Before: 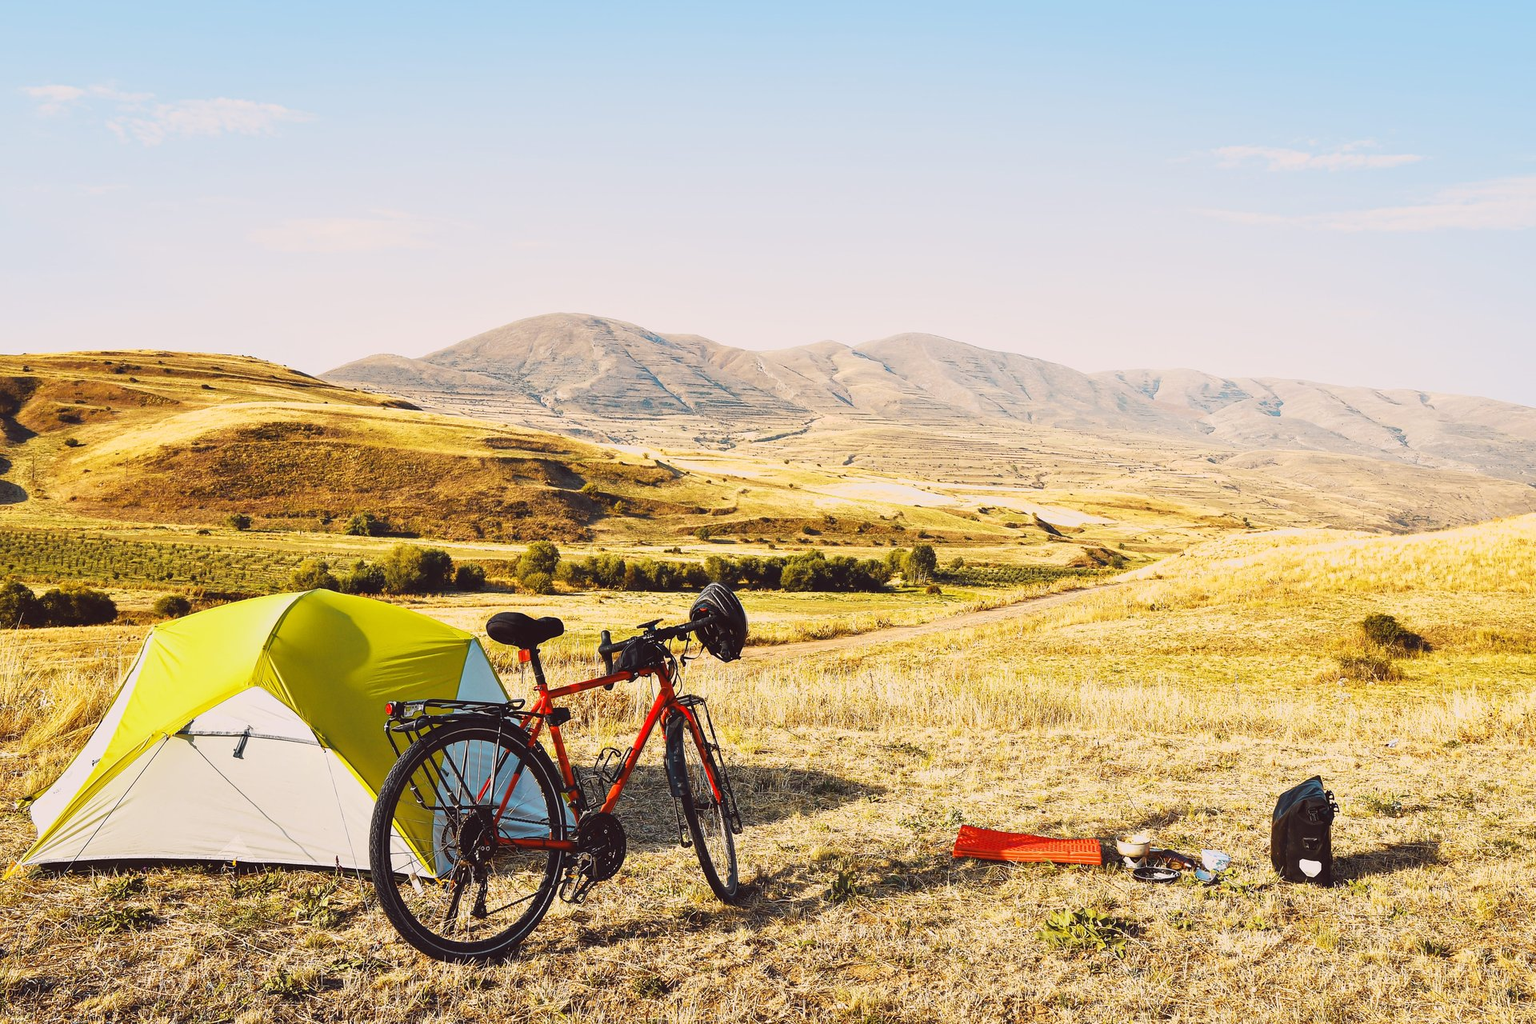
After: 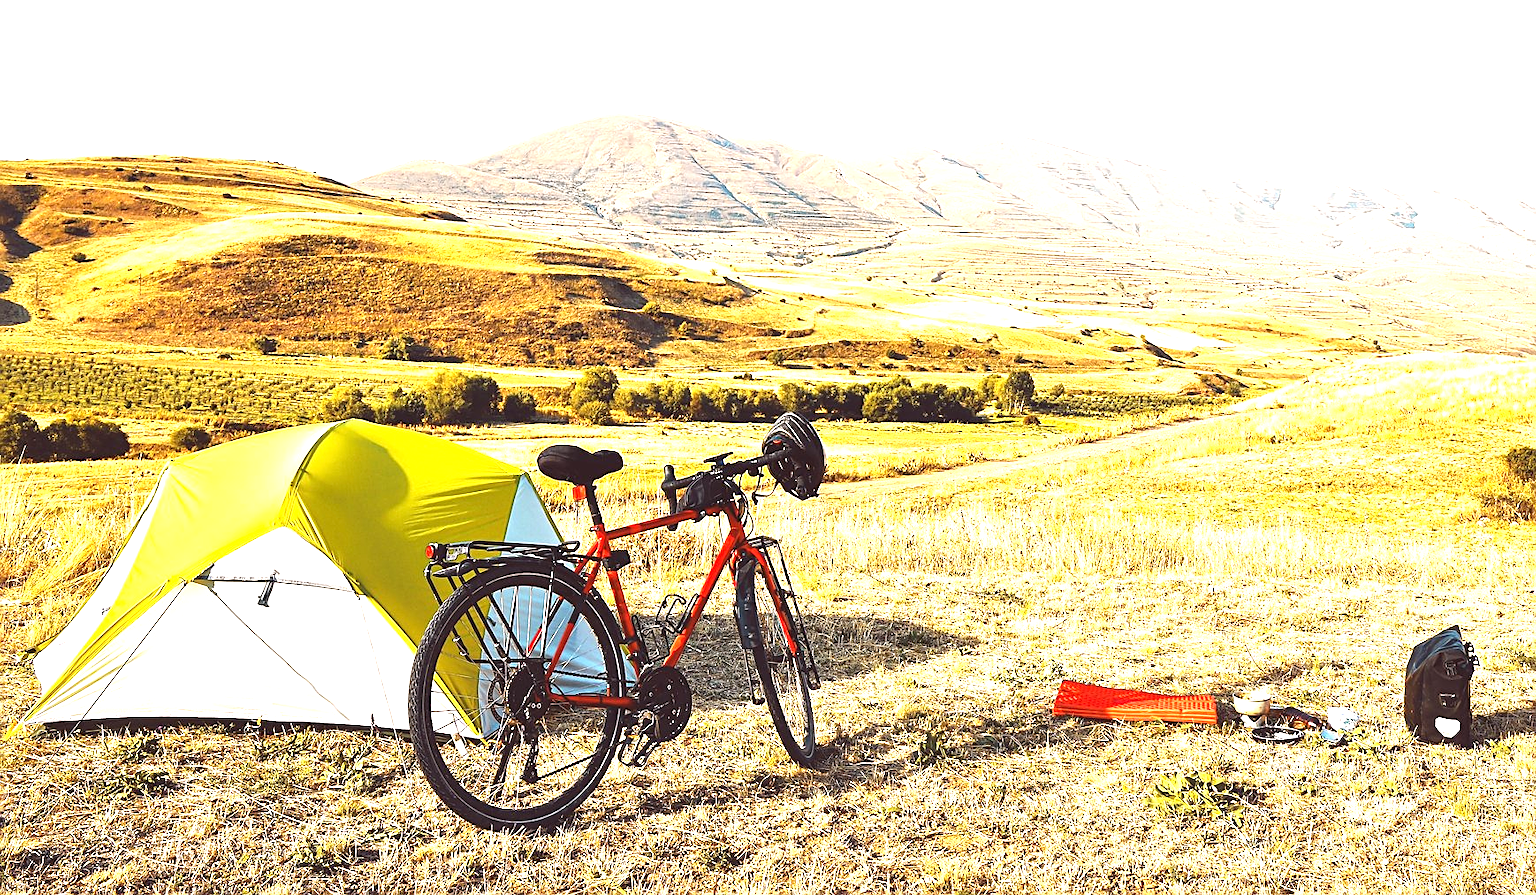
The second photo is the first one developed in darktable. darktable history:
exposure: black level correction 0, exposure 1.001 EV, compensate exposure bias true, compensate highlight preservation false
crop: top 20.498%, right 9.472%, bottom 0.313%
sharpen: on, module defaults
